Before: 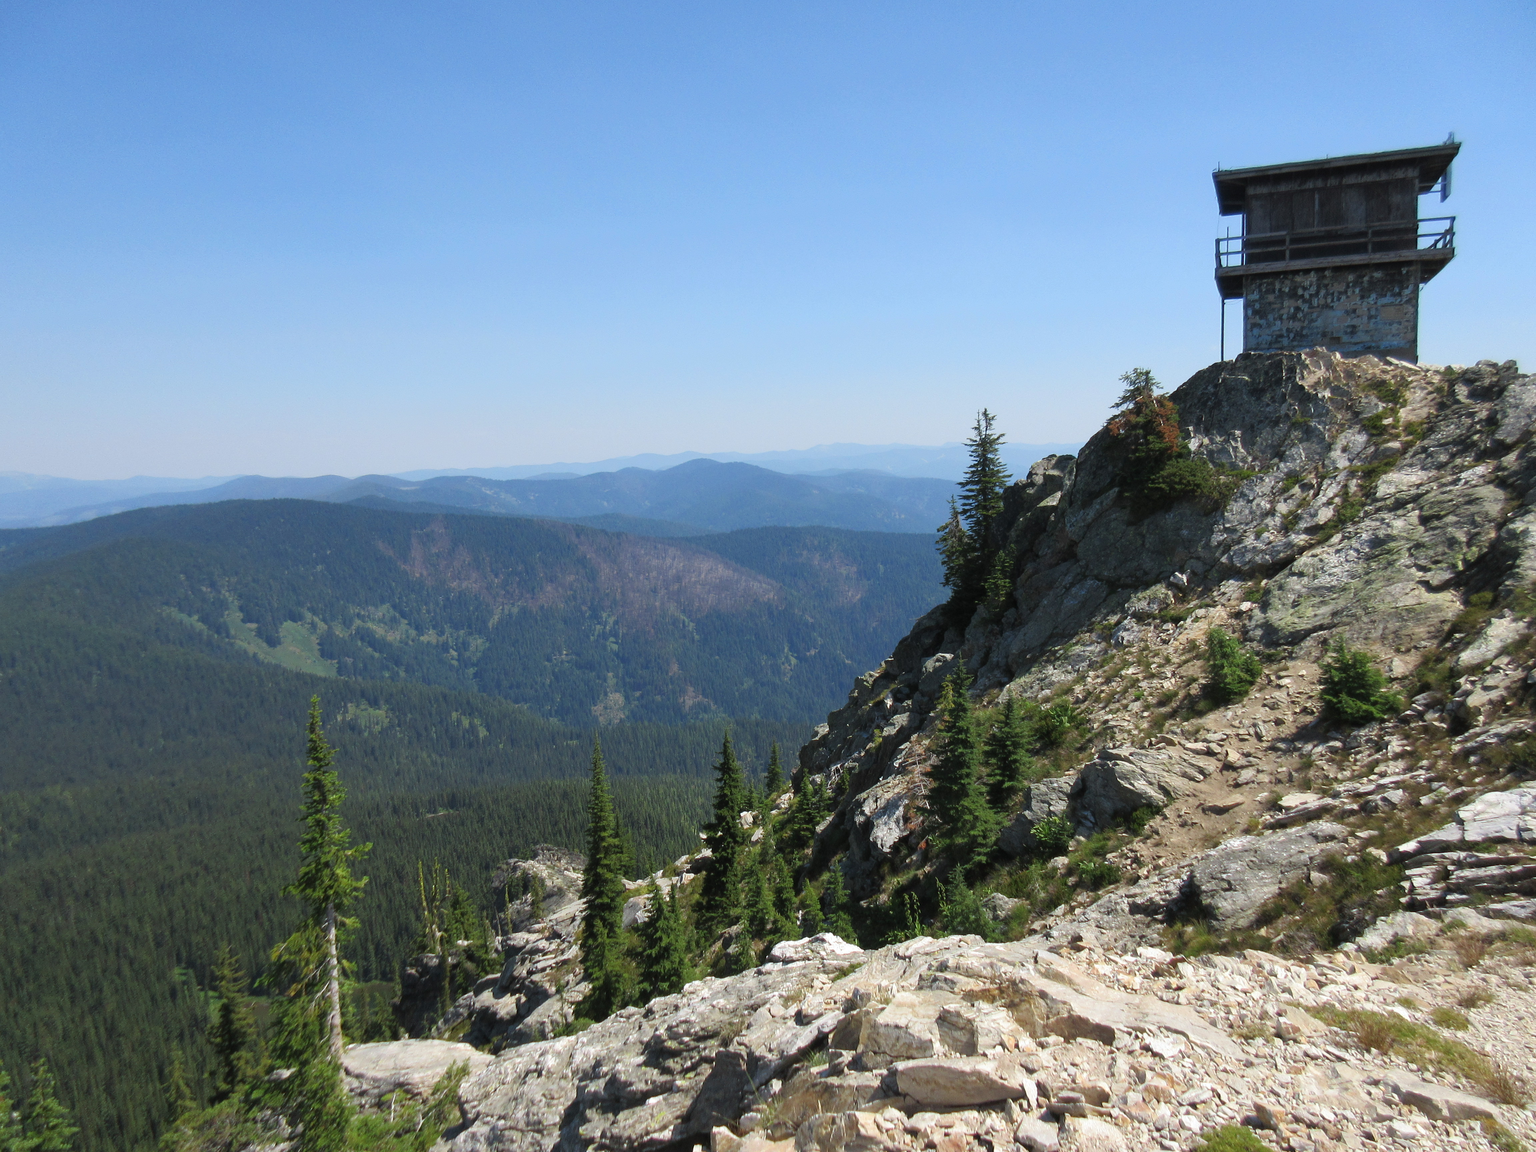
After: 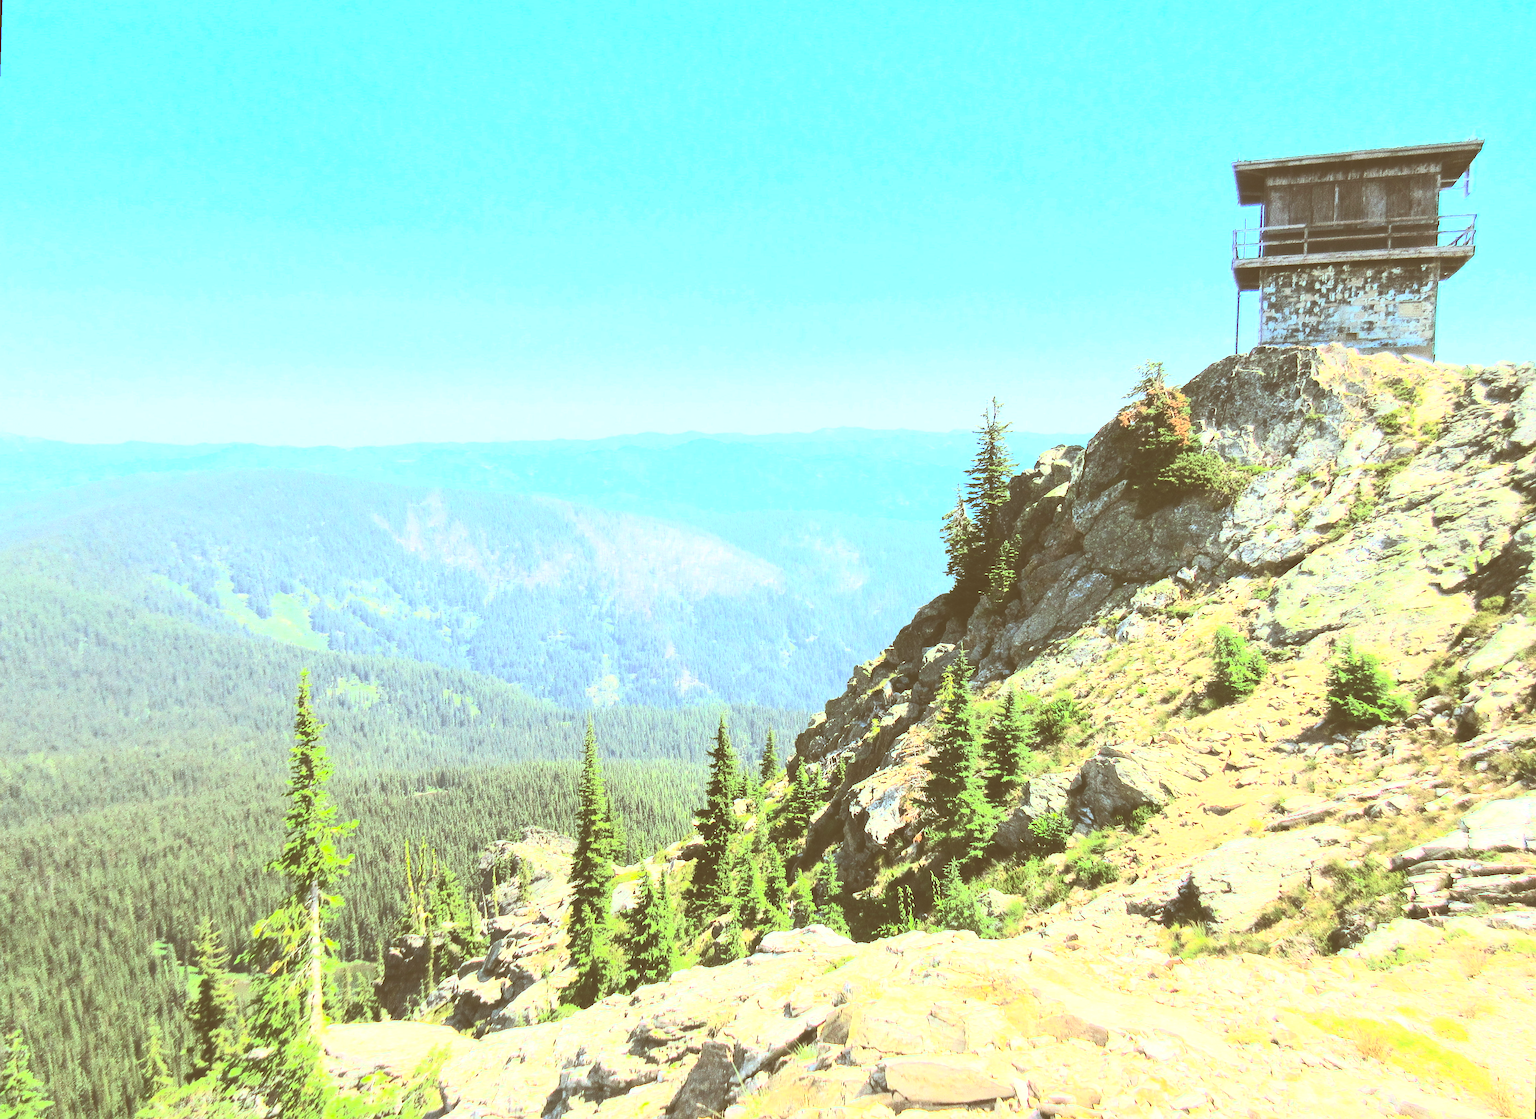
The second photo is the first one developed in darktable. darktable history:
color correction: highlights a* -5.3, highlights b* 9.8, shadows a* 9.8, shadows b* 24.26
exposure: black level correction -0.023, exposure 1.397 EV, compensate highlight preservation false
contrast brightness saturation: contrast 0.83, brightness 0.59, saturation 0.59
sharpen: on, module defaults
rotate and perspective: rotation 1.57°, crop left 0.018, crop right 0.982, crop top 0.039, crop bottom 0.961
